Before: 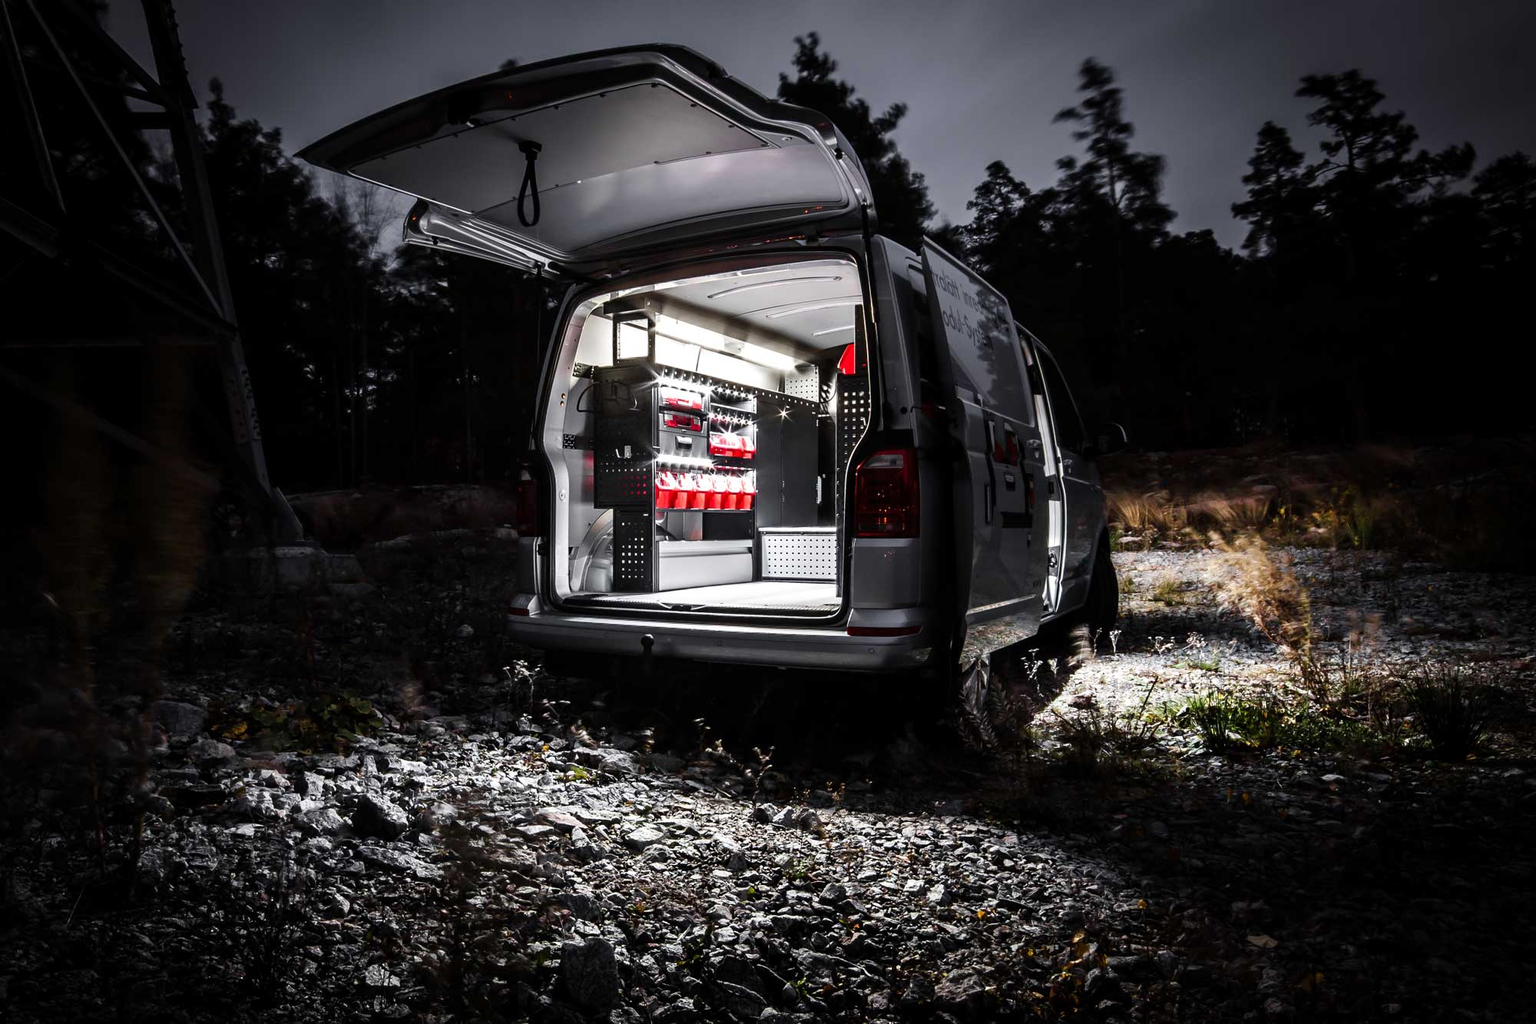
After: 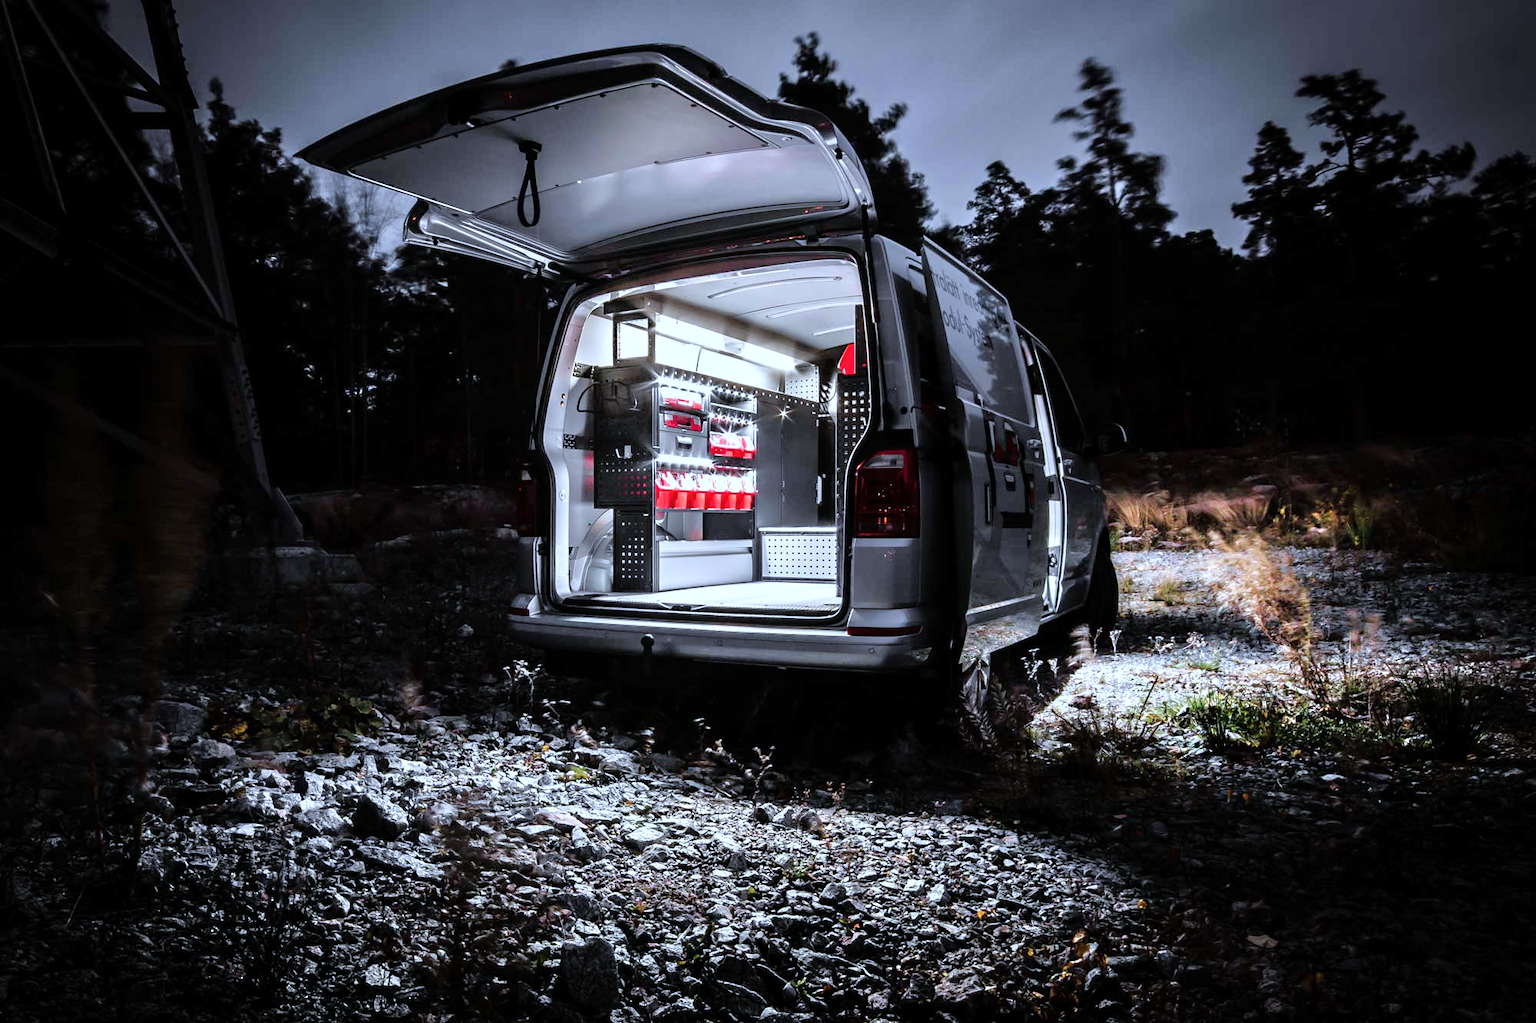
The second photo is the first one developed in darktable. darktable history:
color correction: highlights a* -2.24, highlights b* -18.1
tone equalizer: -7 EV 0.15 EV, -6 EV 0.6 EV, -5 EV 1.15 EV, -4 EV 1.33 EV, -3 EV 1.15 EV, -2 EV 0.6 EV, -1 EV 0.15 EV, mask exposure compensation -0.5 EV
